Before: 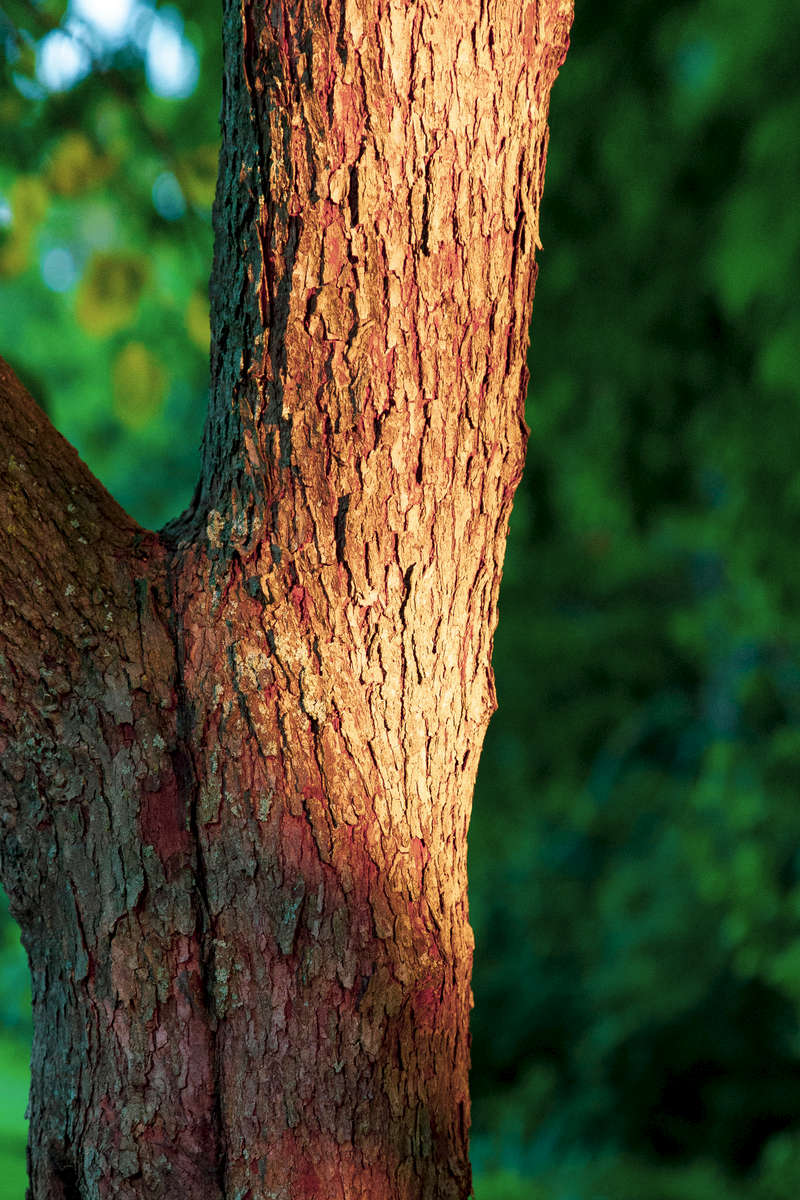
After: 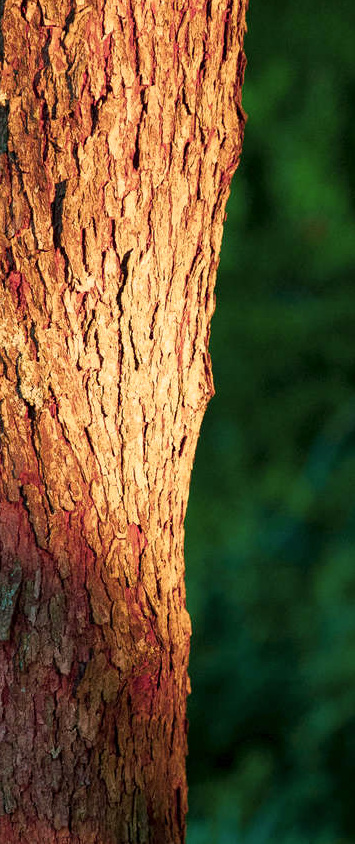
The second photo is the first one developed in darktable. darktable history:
white balance: emerald 1
crop: left 35.432%, top 26.233%, right 20.145%, bottom 3.432%
color correction: highlights a* 5.81, highlights b* 4.84
